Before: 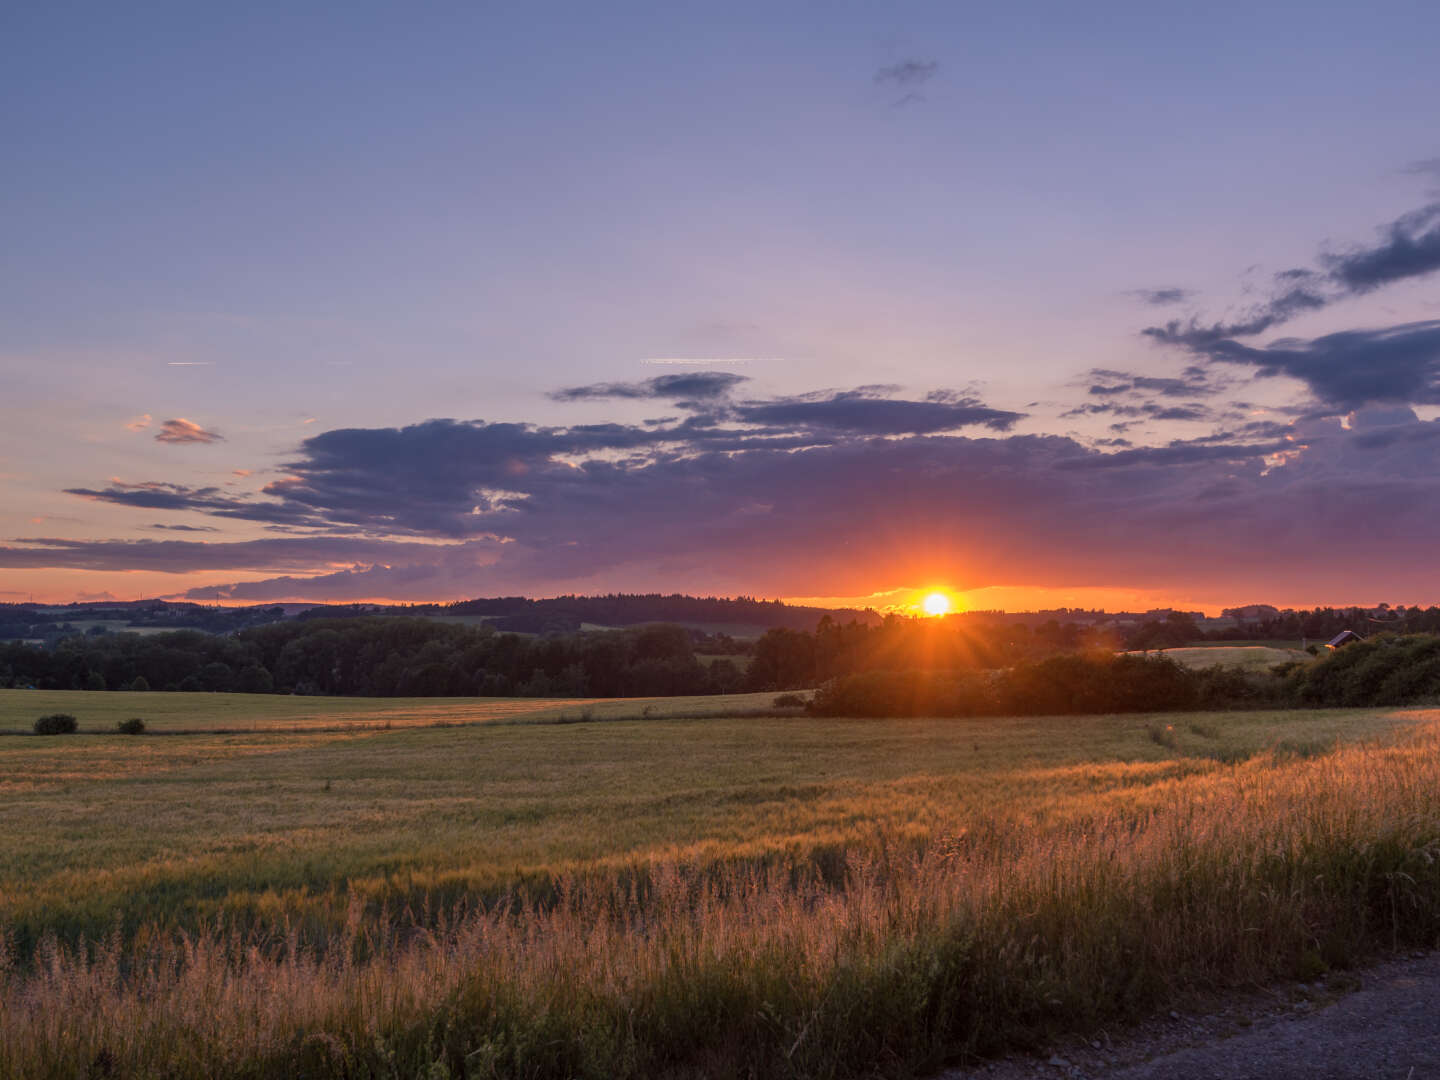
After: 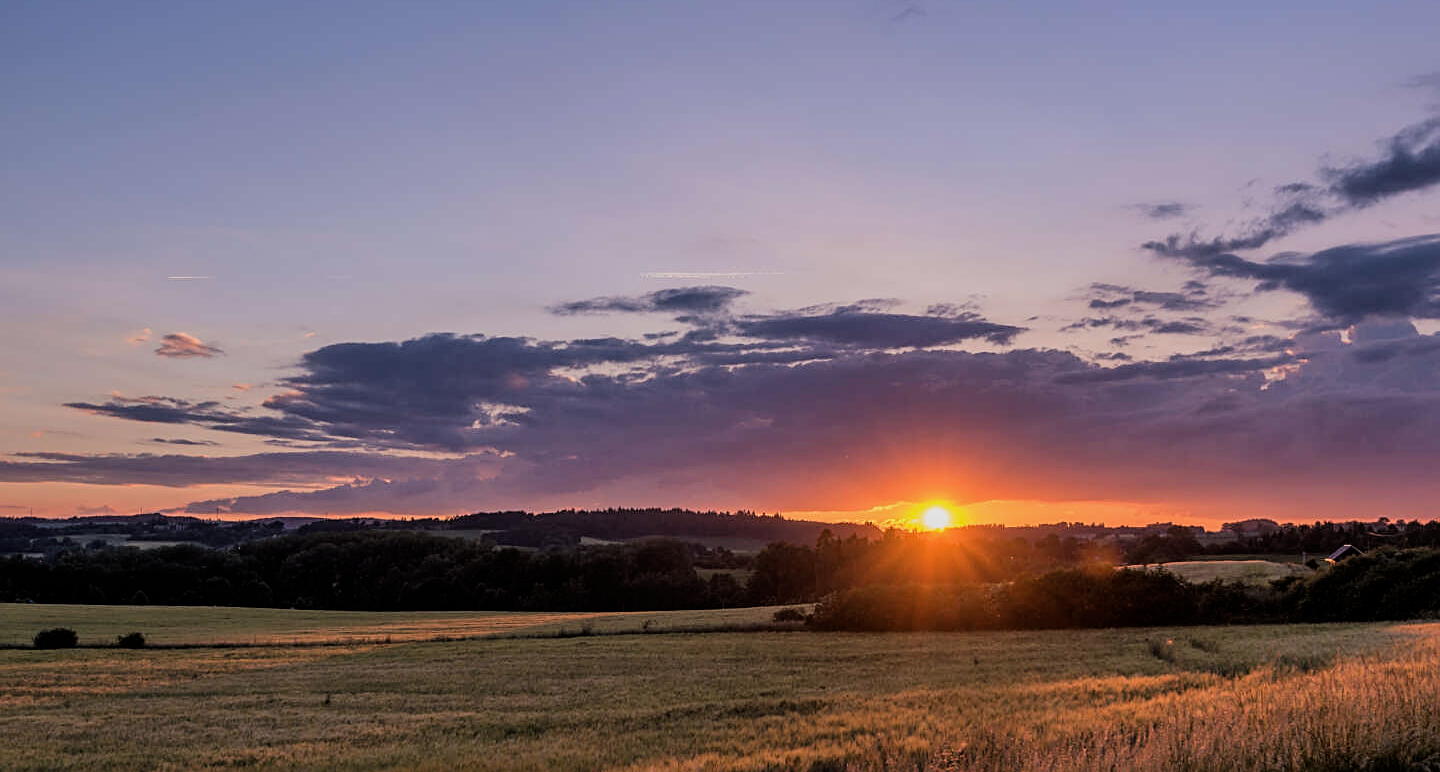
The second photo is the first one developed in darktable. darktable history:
crop and rotate: top 8.132%, bottom 20.379%
filmic rgb: black relative exposure -5.03 EV, white relative exposure 3.53 EV, hardness 3.19, contrast 1.193, highlights saturation mix -29.46%, preserve chrominance max RGB
sharpen: on, module defaults
